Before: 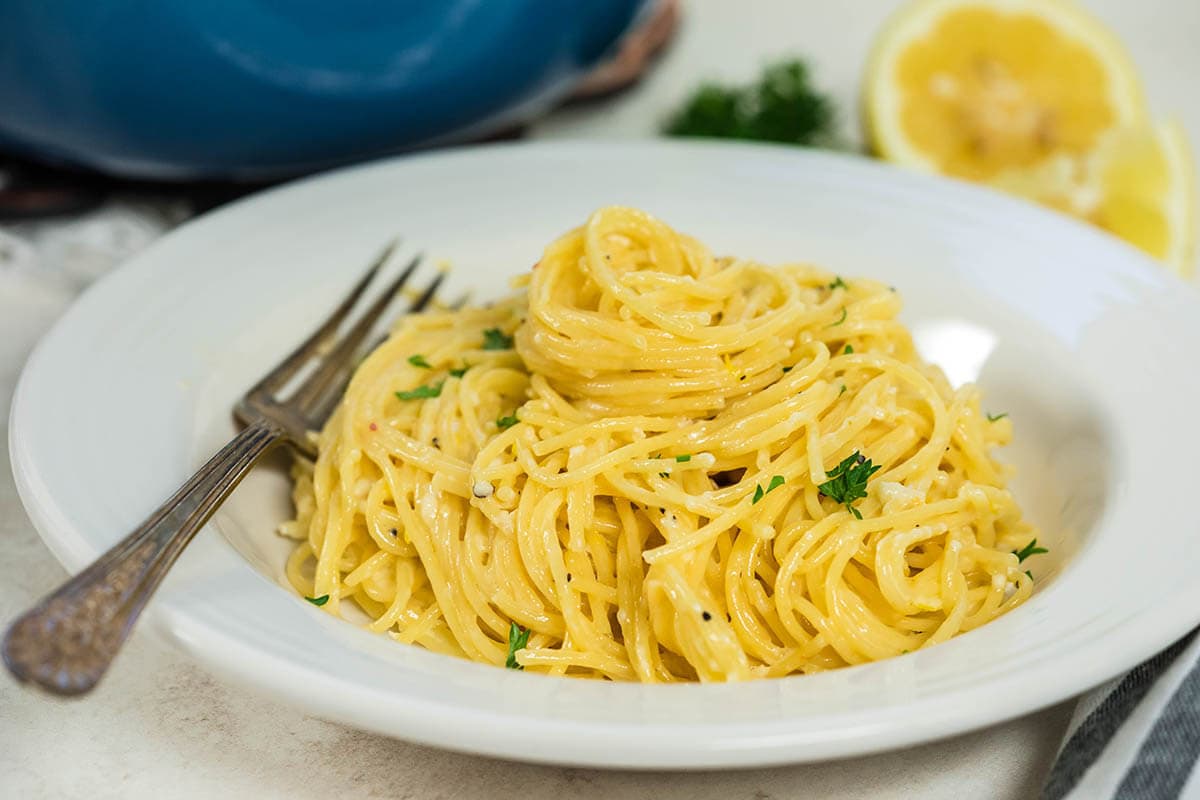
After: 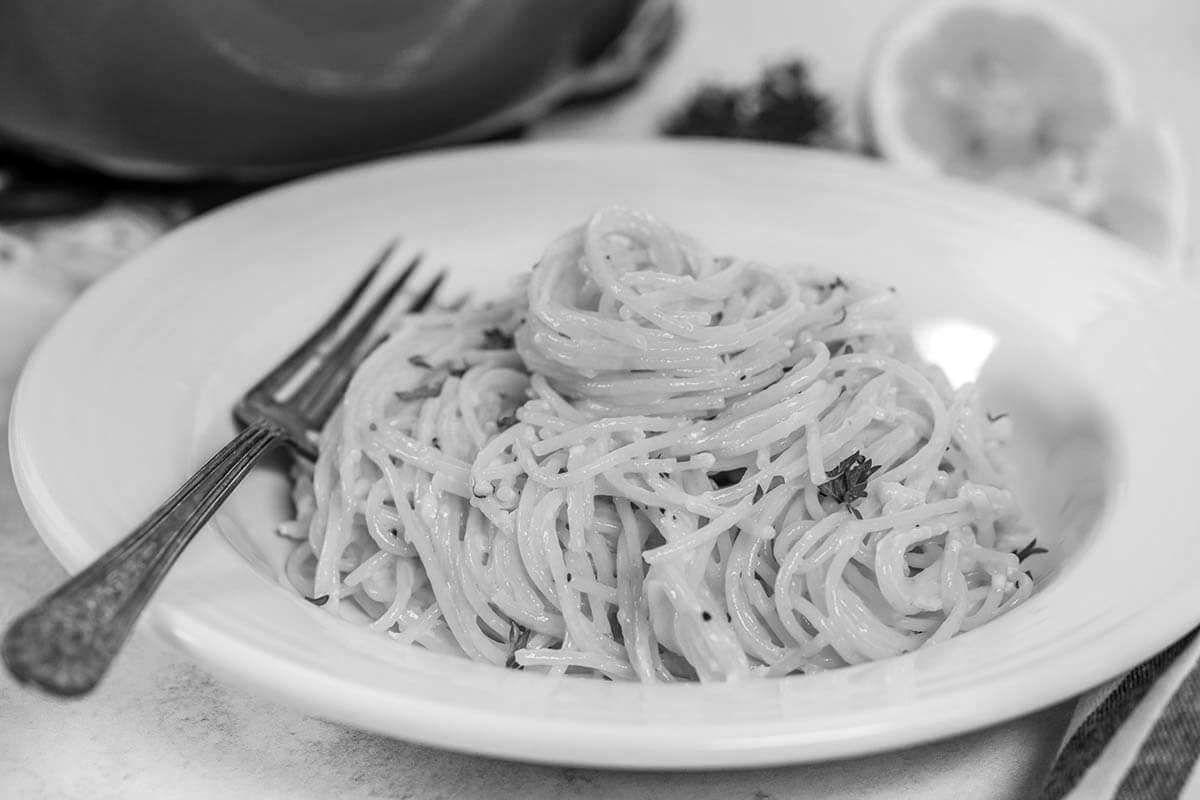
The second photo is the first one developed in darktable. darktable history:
local contrast: highlights 25%, detail 130%
monochrome: size 1
tone equalizer: on, module defaults
